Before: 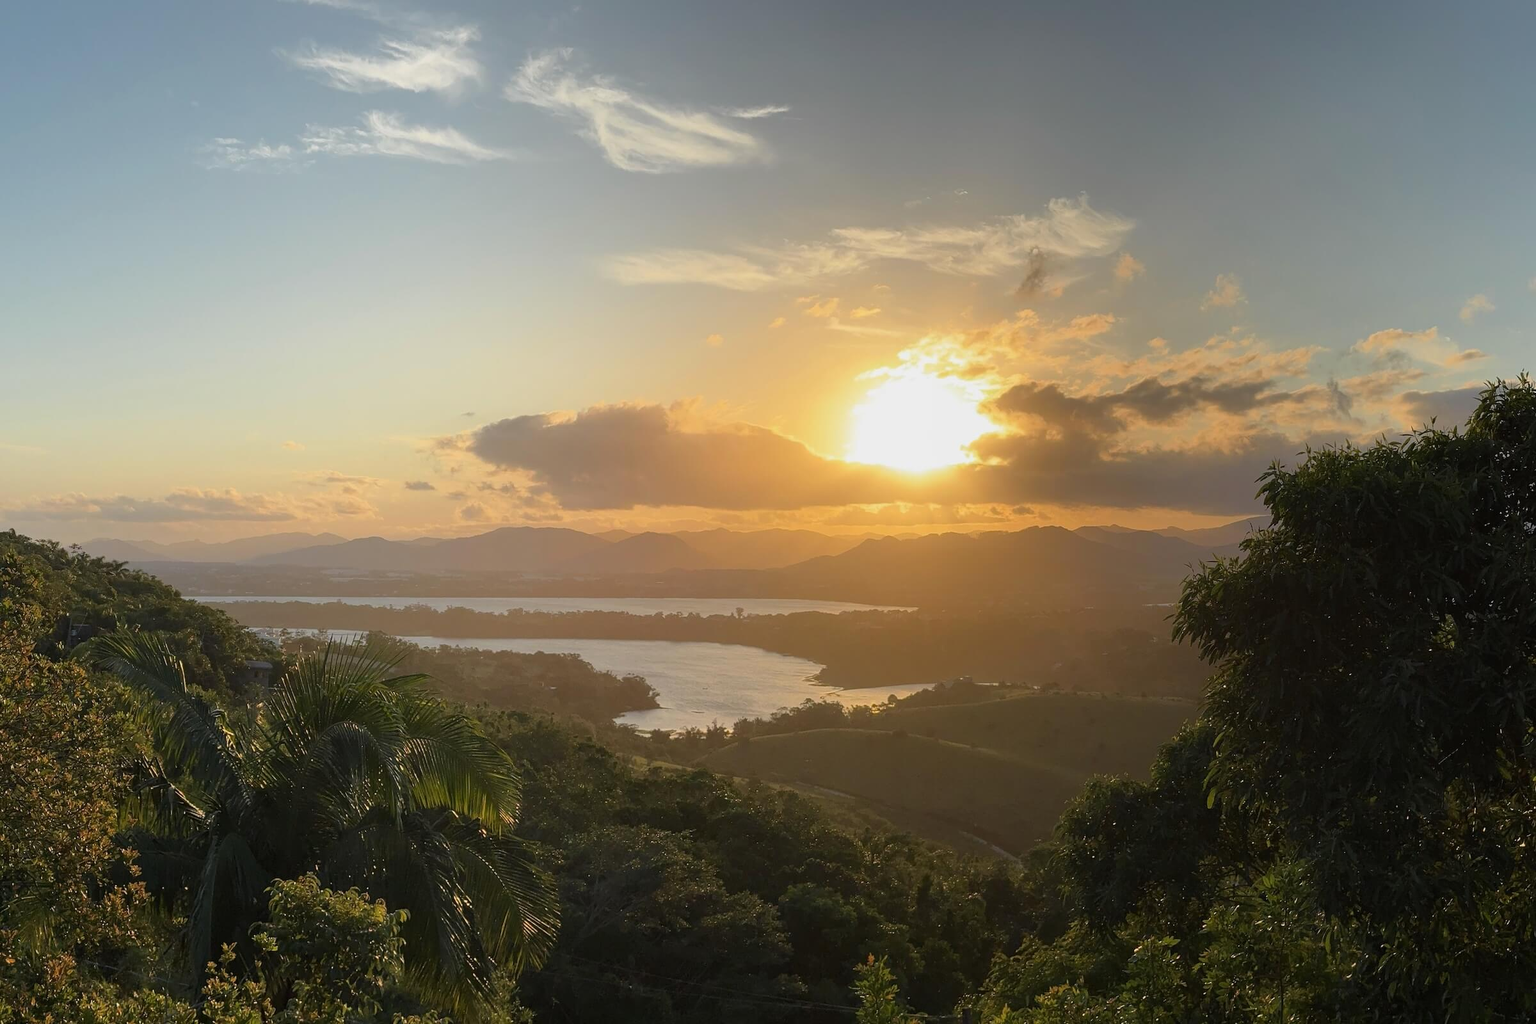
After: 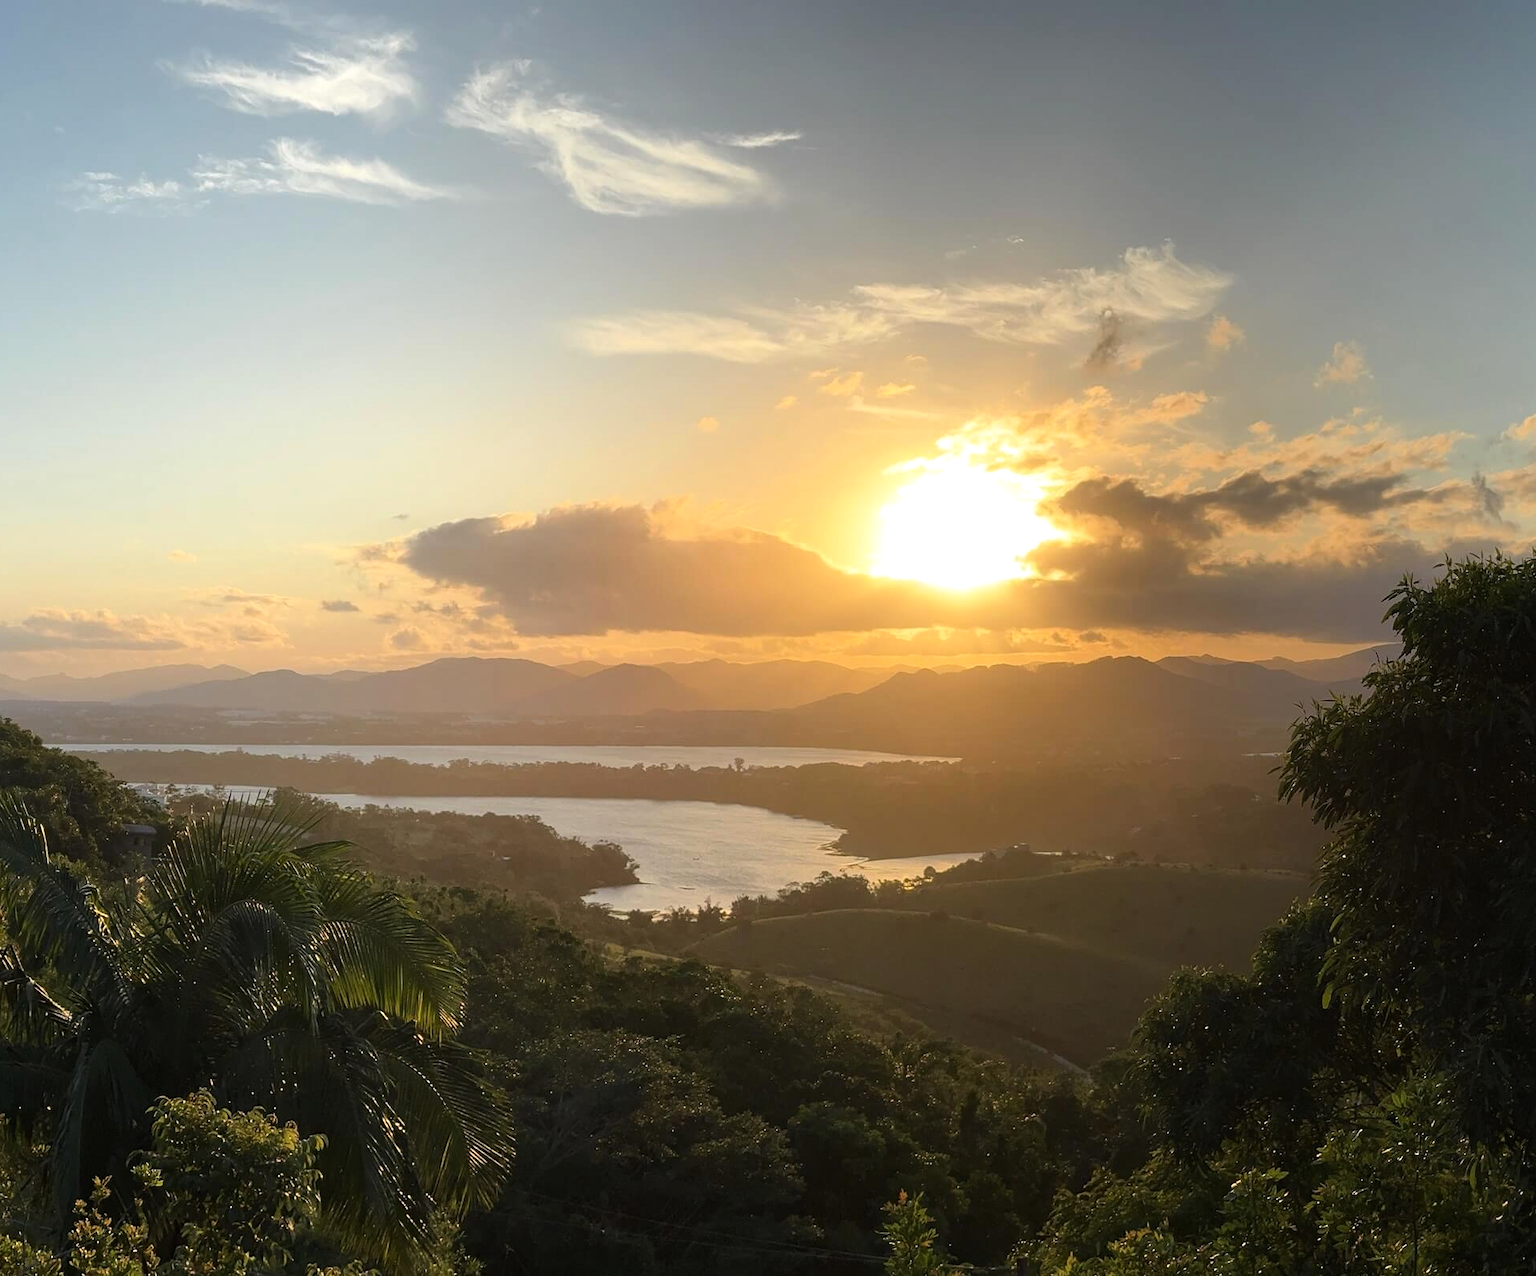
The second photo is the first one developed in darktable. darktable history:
tone equalizer: -8 EV -0.417 EV, -7 EV -0.389 EV, -6 EV -0.333 EV, -5 EV -0.222 EV, -3 EV 0.222 EV, -2 EV 0.333 EV, -1 EV 0.389 EV, +0 EV 0.417 EV, edges refinement/feathering 500, mask exposure compensation -1.57 EV, preserve details no
crop and rotate: left 9.597%, right 10.195%
